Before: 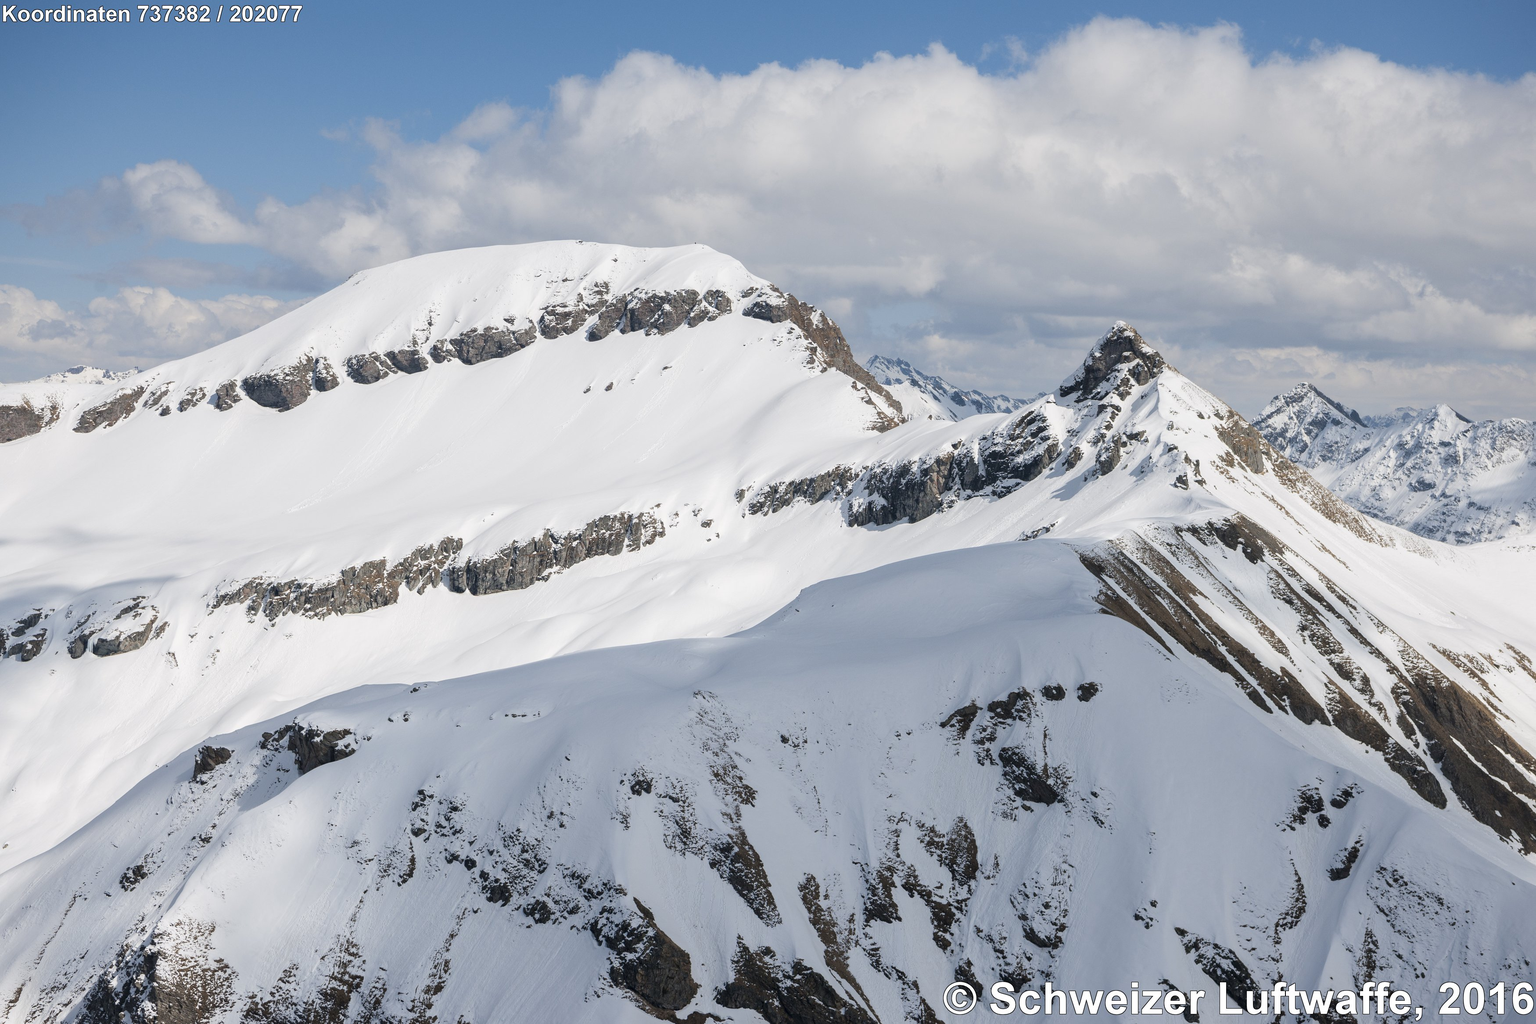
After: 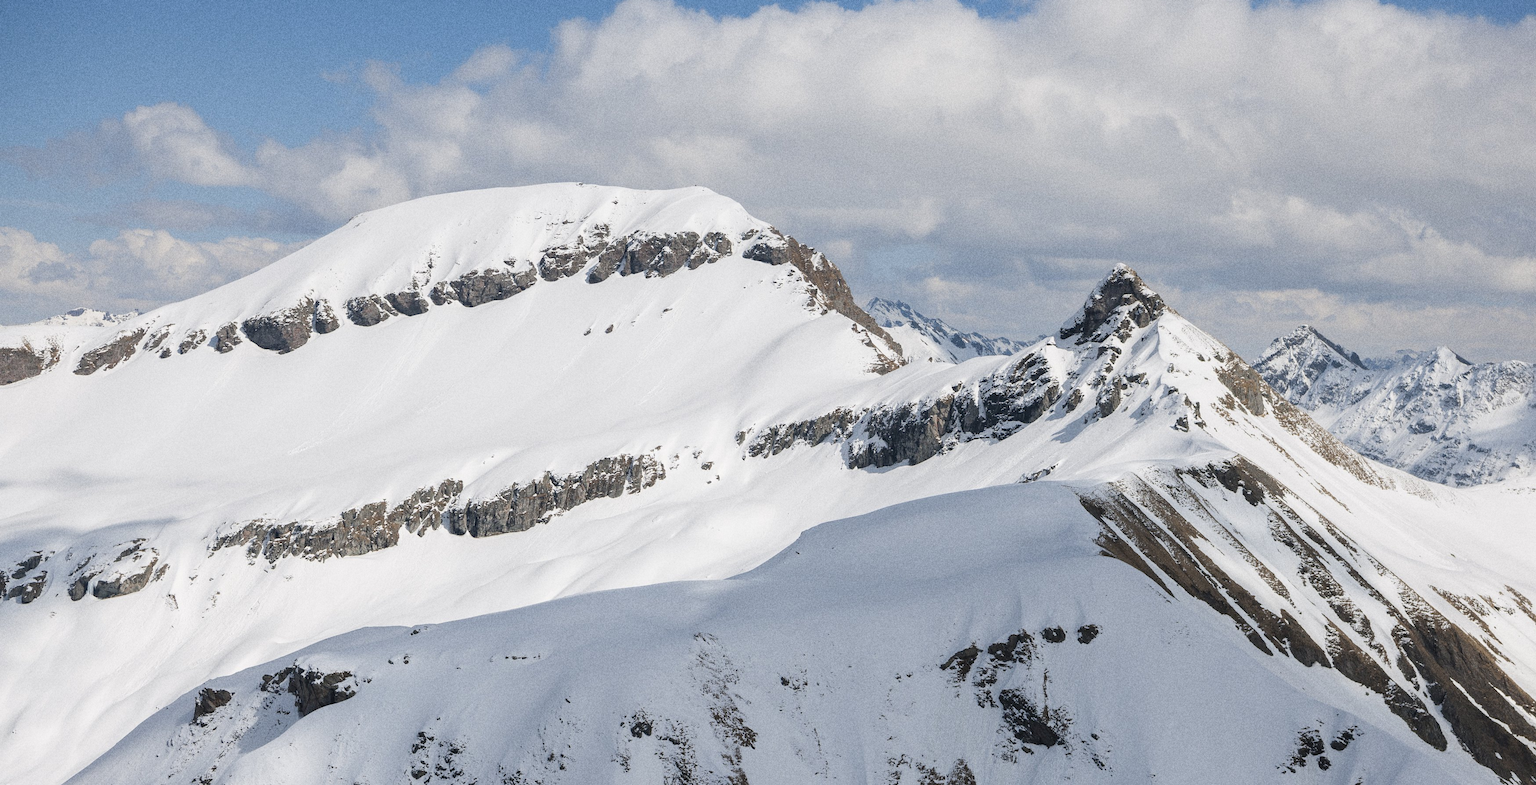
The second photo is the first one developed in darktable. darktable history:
crop: top 5.667%, bottom 17.637%
grain: coarseness 9.61 ISO, strength 35.62%
